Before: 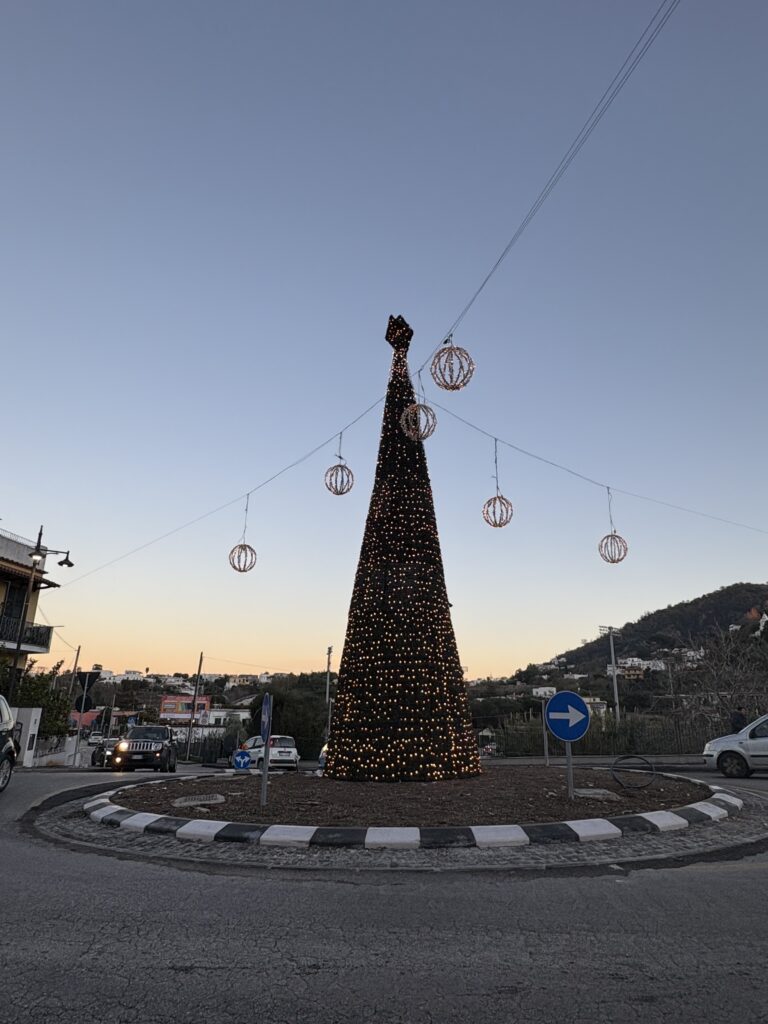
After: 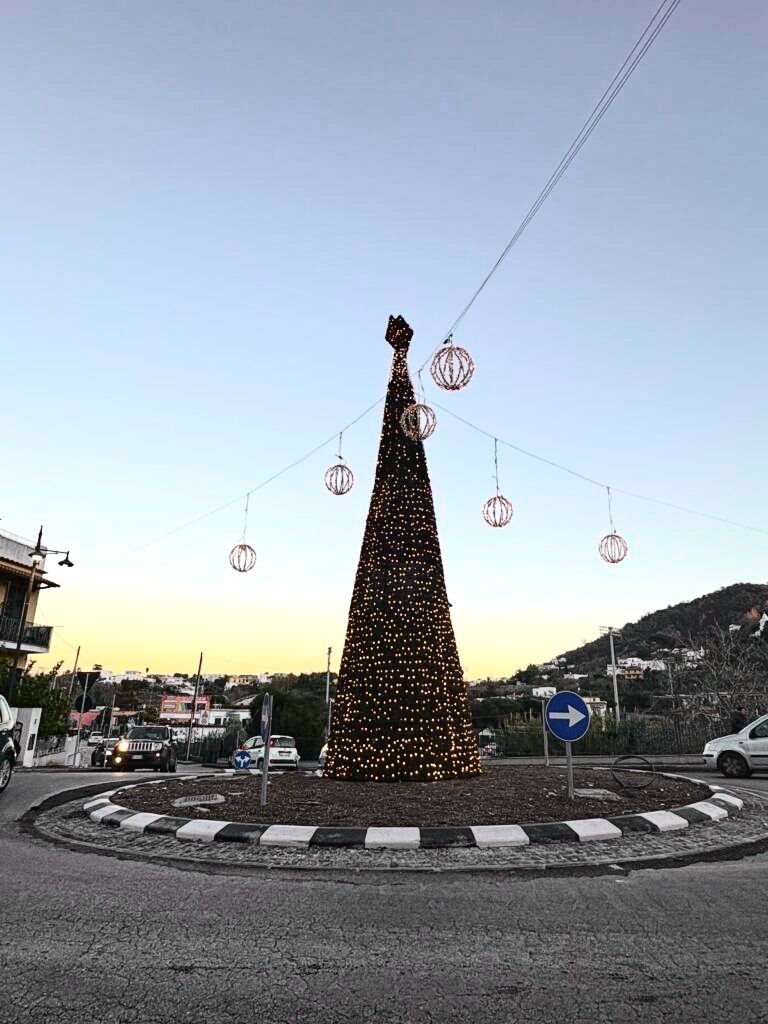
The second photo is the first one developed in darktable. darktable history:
tone curve: curves: ch0 [(0, 0.036) (0.037, 0.042) (0.167, 0.143) (0.433, 0.502) (0.531, 0.637) (0.696, 0.825) (0.856, 0.92) (1, 0.98)]; ch1 [(0, 0) (0.424, 0.383) (0.482, 0.459) (0.501, 0.5) (0.522, 0.526) (0.559, 0.563) (0.604, 0.646) (0.715, 0.729) (1, 1)]; ch2 [(0, 0) (0.369, 0.388) (0.45, 0.48) (0.499, 0.502) (0.504, 0.504) (0.512, 0.526) (0.581, 0.595) (0.708, 0.786) (1, 1)], color space Lab, independent channels, preserve colors none
exposure: black level correction 0, exposure 0.68 EV, compensate exposure bias true, compensate highlight preservation false
haze removal: compatibility mode true, adaptive false
local contrast: highlights 100%, shadows 100%, detail 120%, midtone range 0.2
